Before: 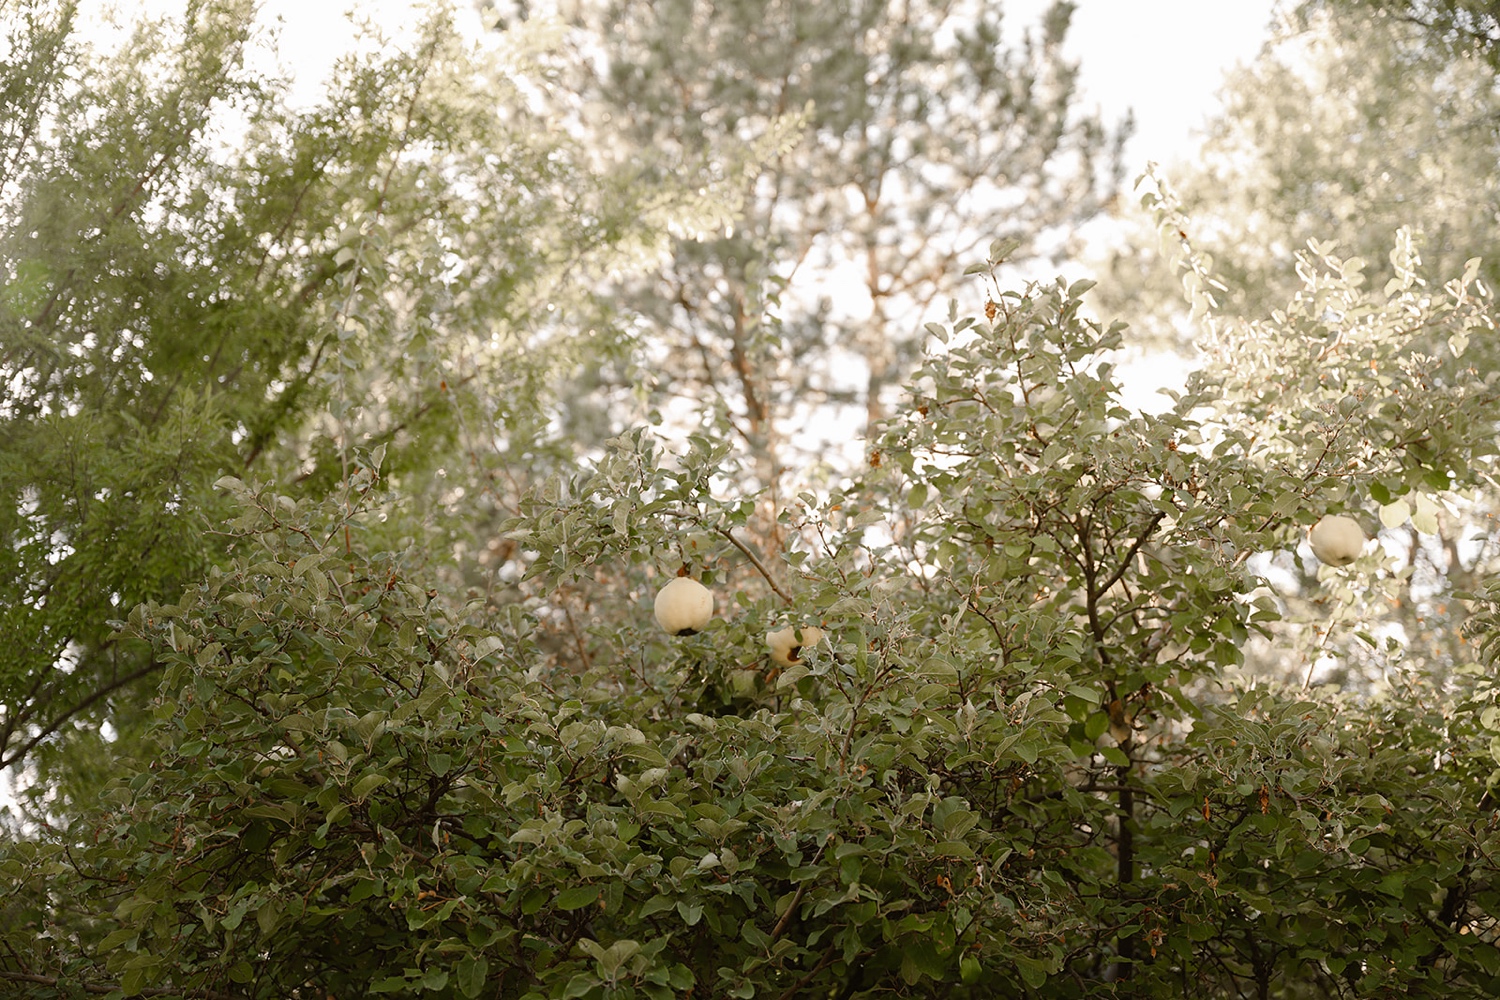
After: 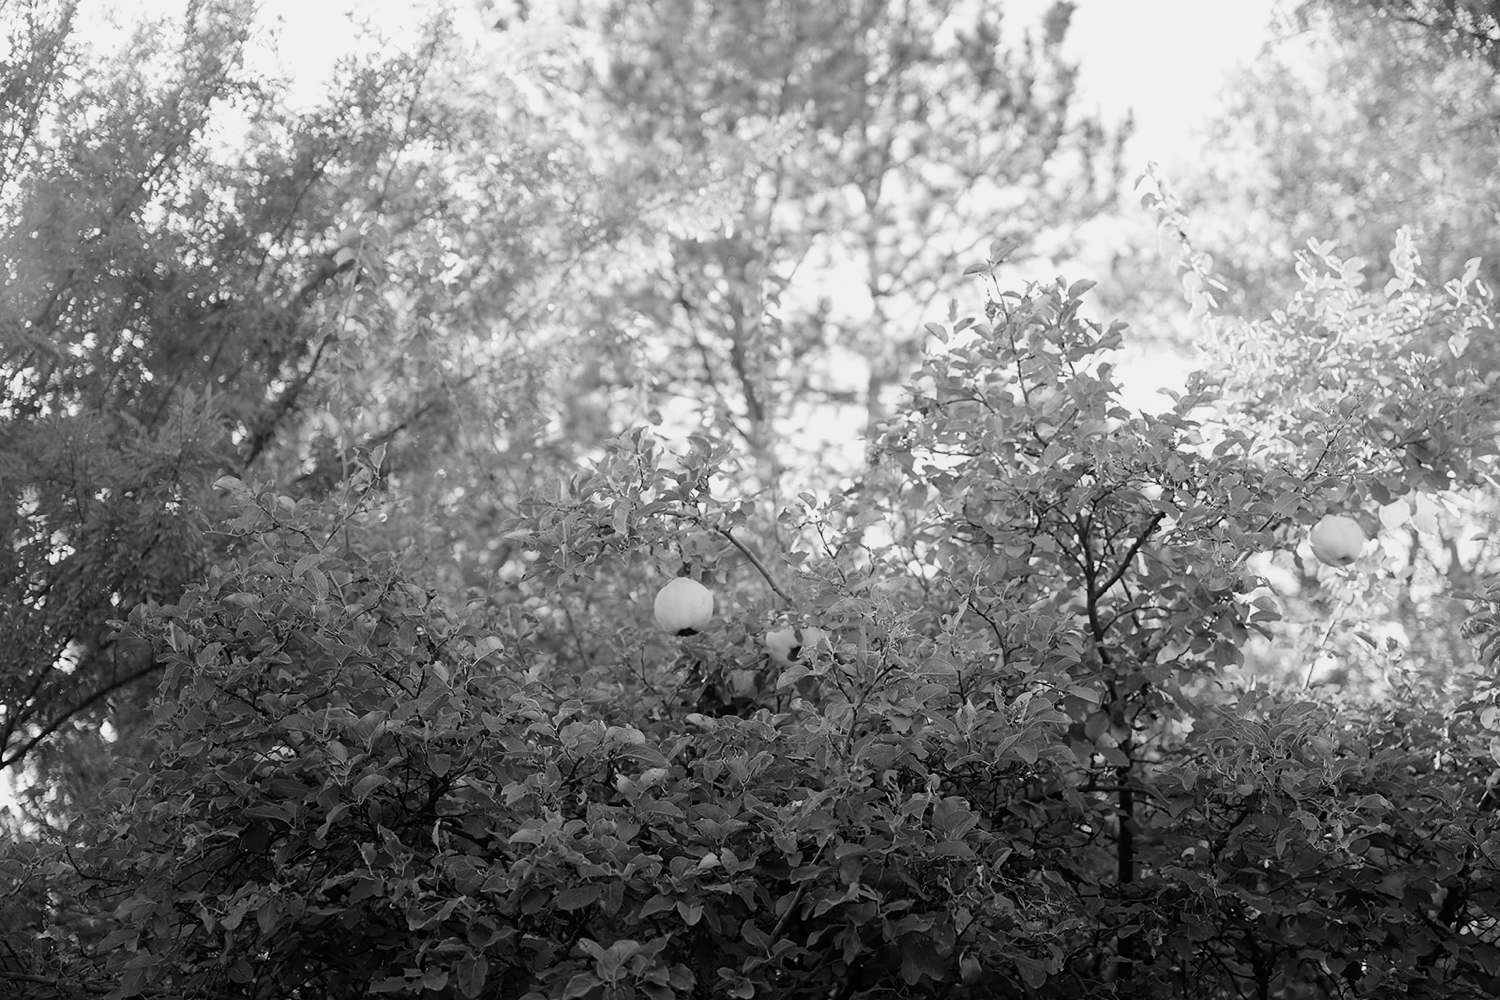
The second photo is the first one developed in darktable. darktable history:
filmic rgb: black relative exposure -12.8 EV, white relative exposure 2.8 EV, threshold 3 EV, target black luminance 0%, hardness 8.54, latitude 70.41%, contrast 1.133, shadows ↔ highlights balance -0.395%, color science v4 (2020), enable highlight reconstruction true
monochrome: a -6.99, b 35.61, size 1.4
contrast equalizer: octaves 7, y [[0.6 ×6], [0.55 ×6], [0 ×6], [0 ×6], [0 ×6]], mix -0.3
